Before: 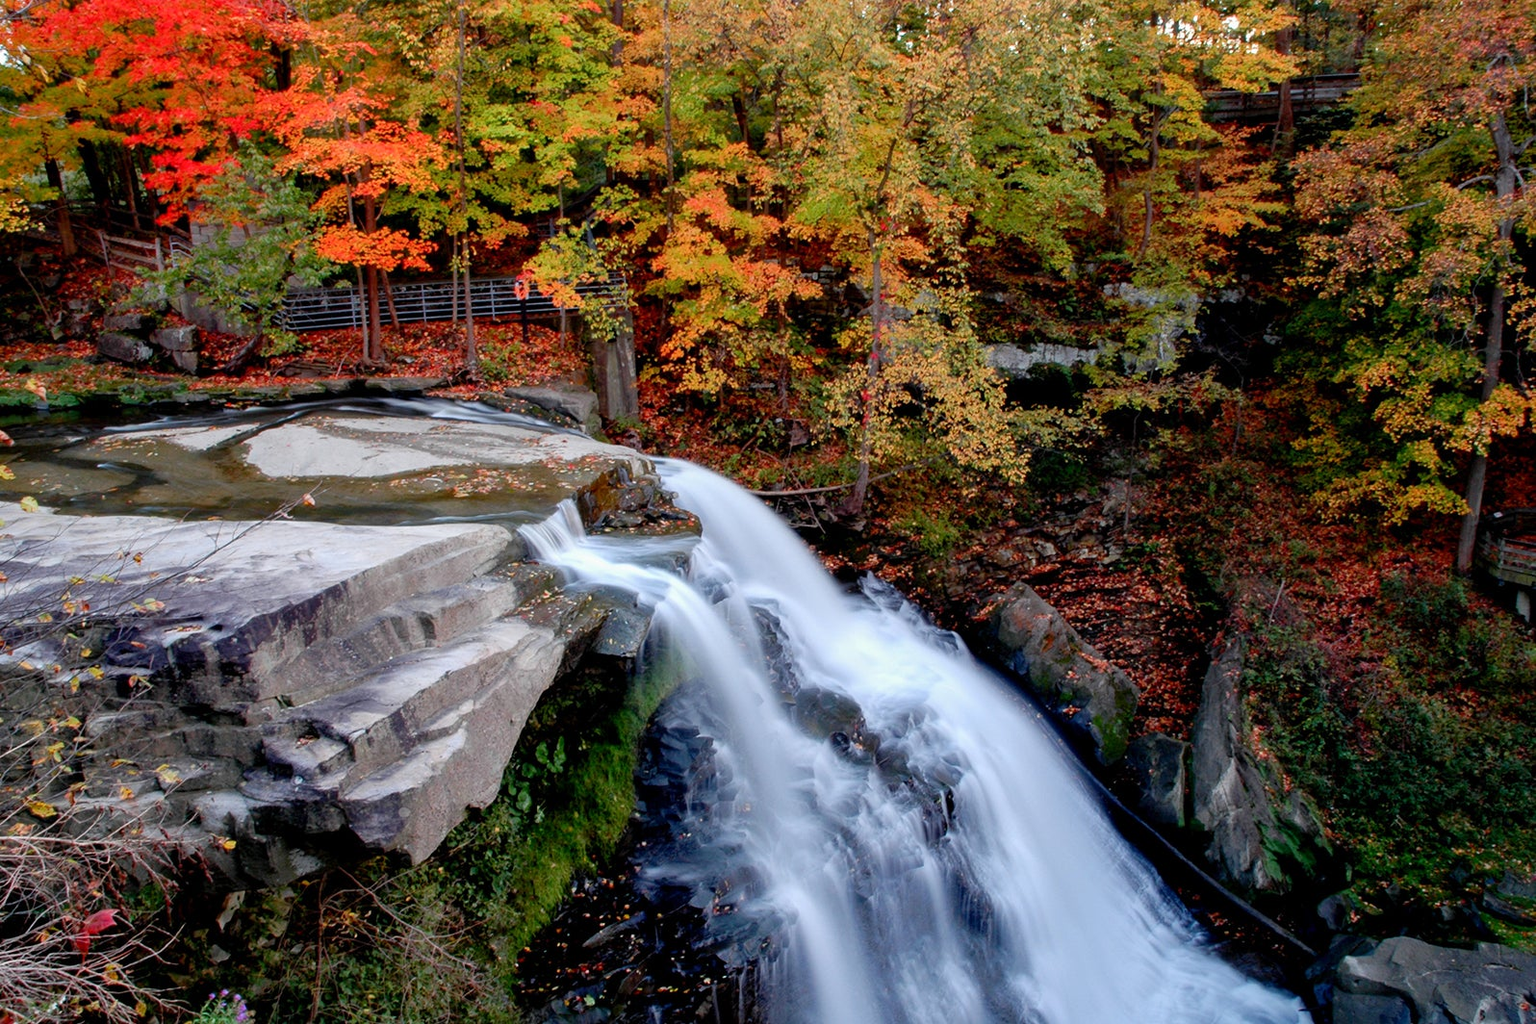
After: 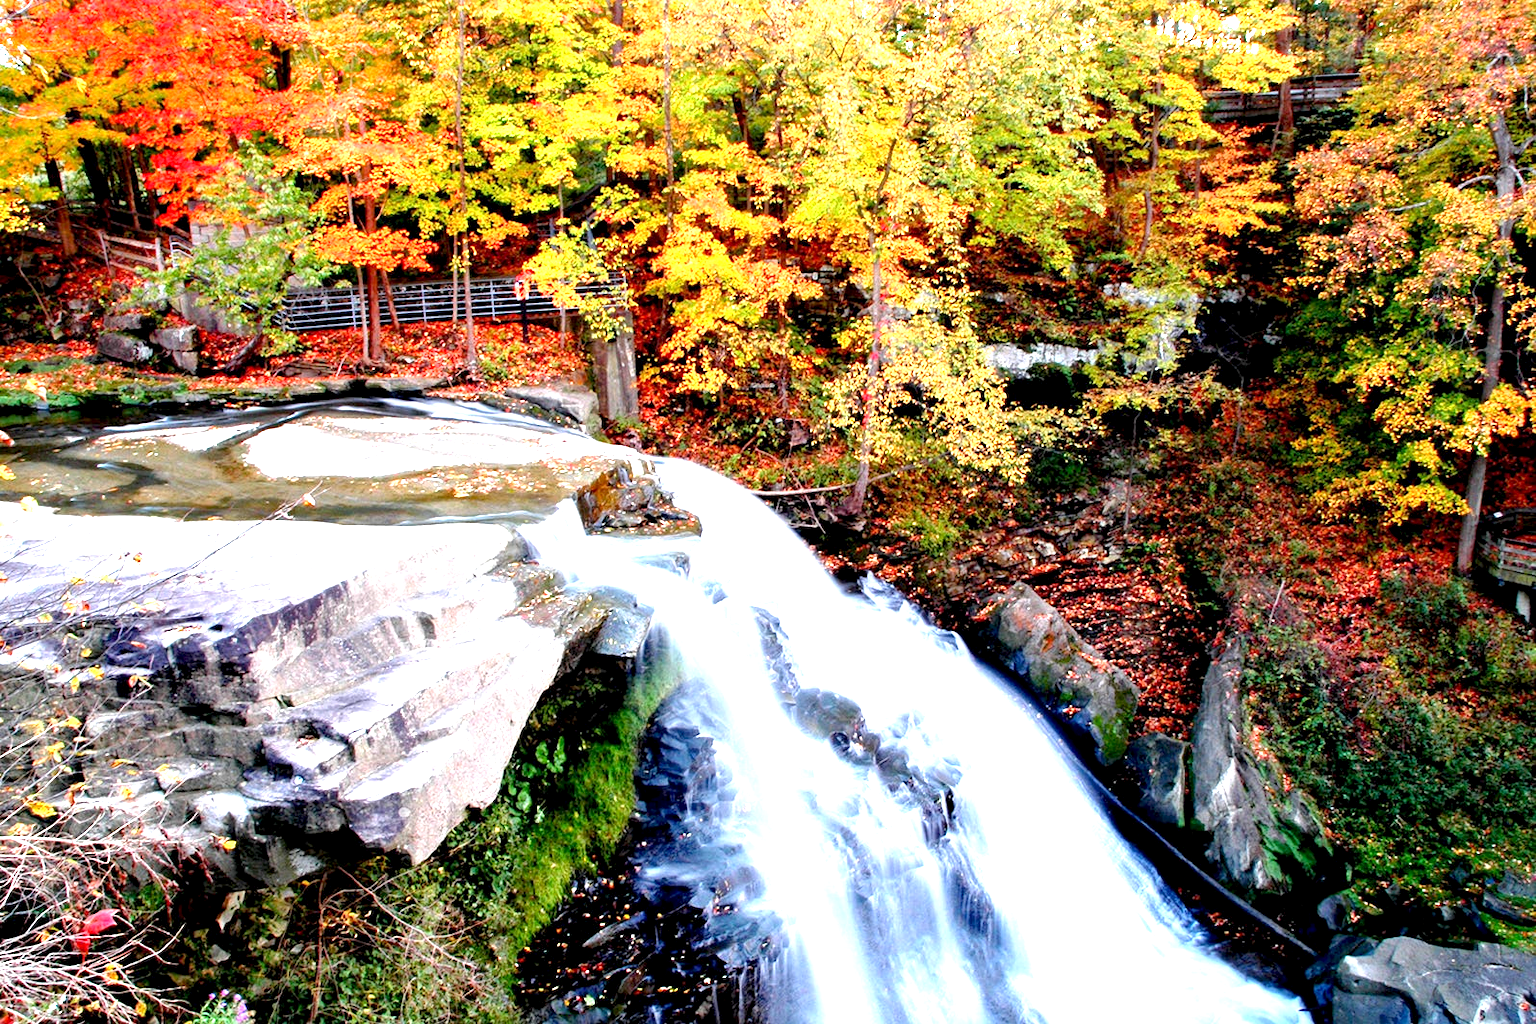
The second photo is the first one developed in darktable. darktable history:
exposure: black level correction 0.001, exposure 1.995 EV, compensate highlight preservation false
